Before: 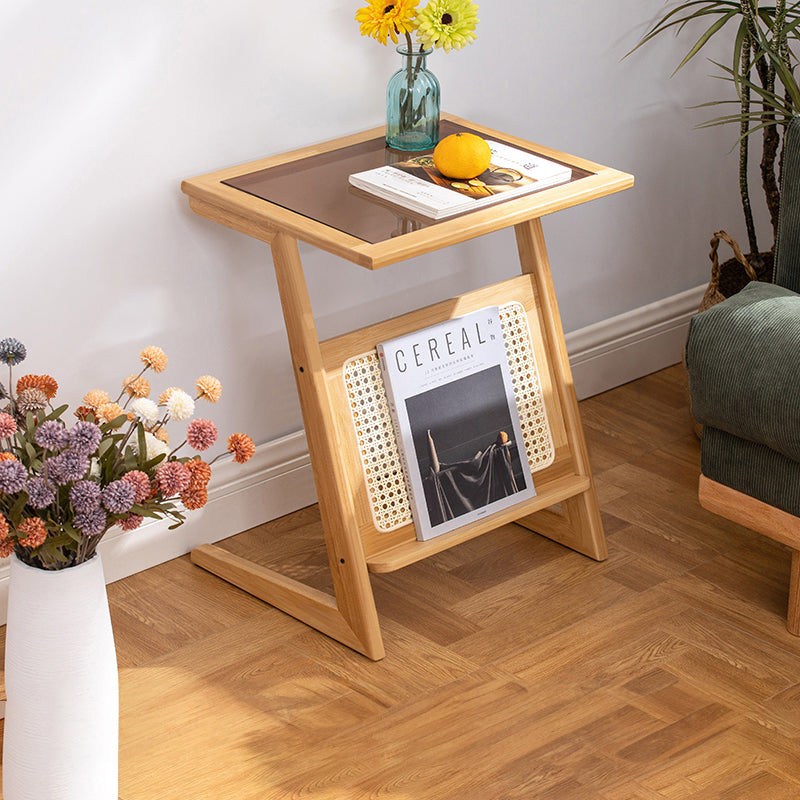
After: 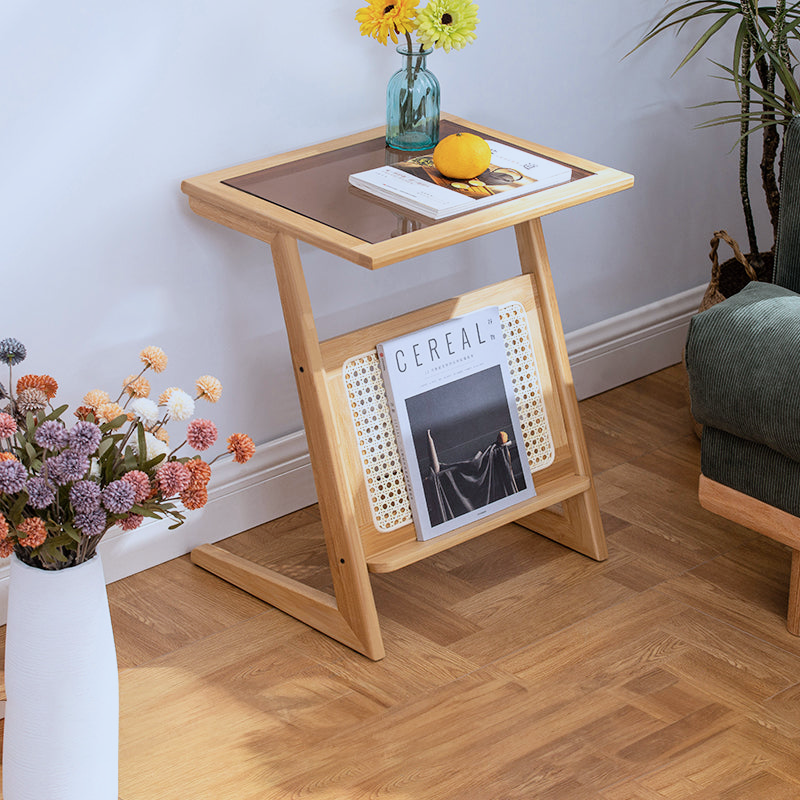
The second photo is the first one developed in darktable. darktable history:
color calibration: x 0.372, y 0.386, temperature 4285.93 K
filmic rgb: black relative exposure -11.34 EV, white relative exposure 3.24 EV, hardness 6.7
